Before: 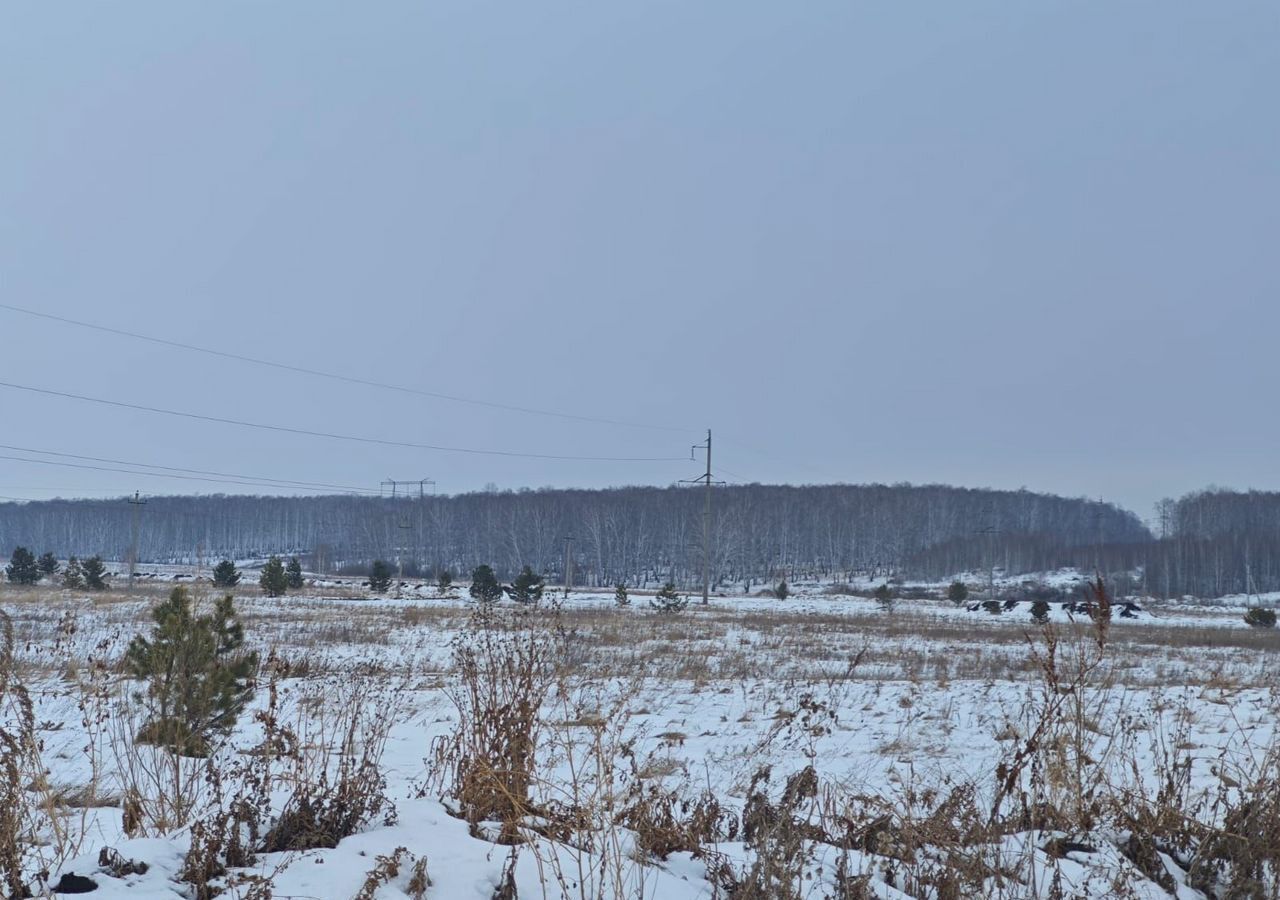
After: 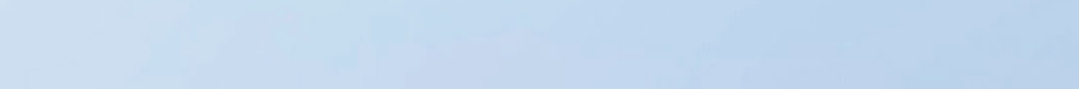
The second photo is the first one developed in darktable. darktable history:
crop and rotate: left 9.644%, top 9.491%, right 6.021%, bottom 80.509%
base curve: curves: ch0 [(0, 0) (0.028, 0.03) (0.121, 0.232) (0.46, 0.748) (0.859, 0.968) (1, 1)], preserve colors none
